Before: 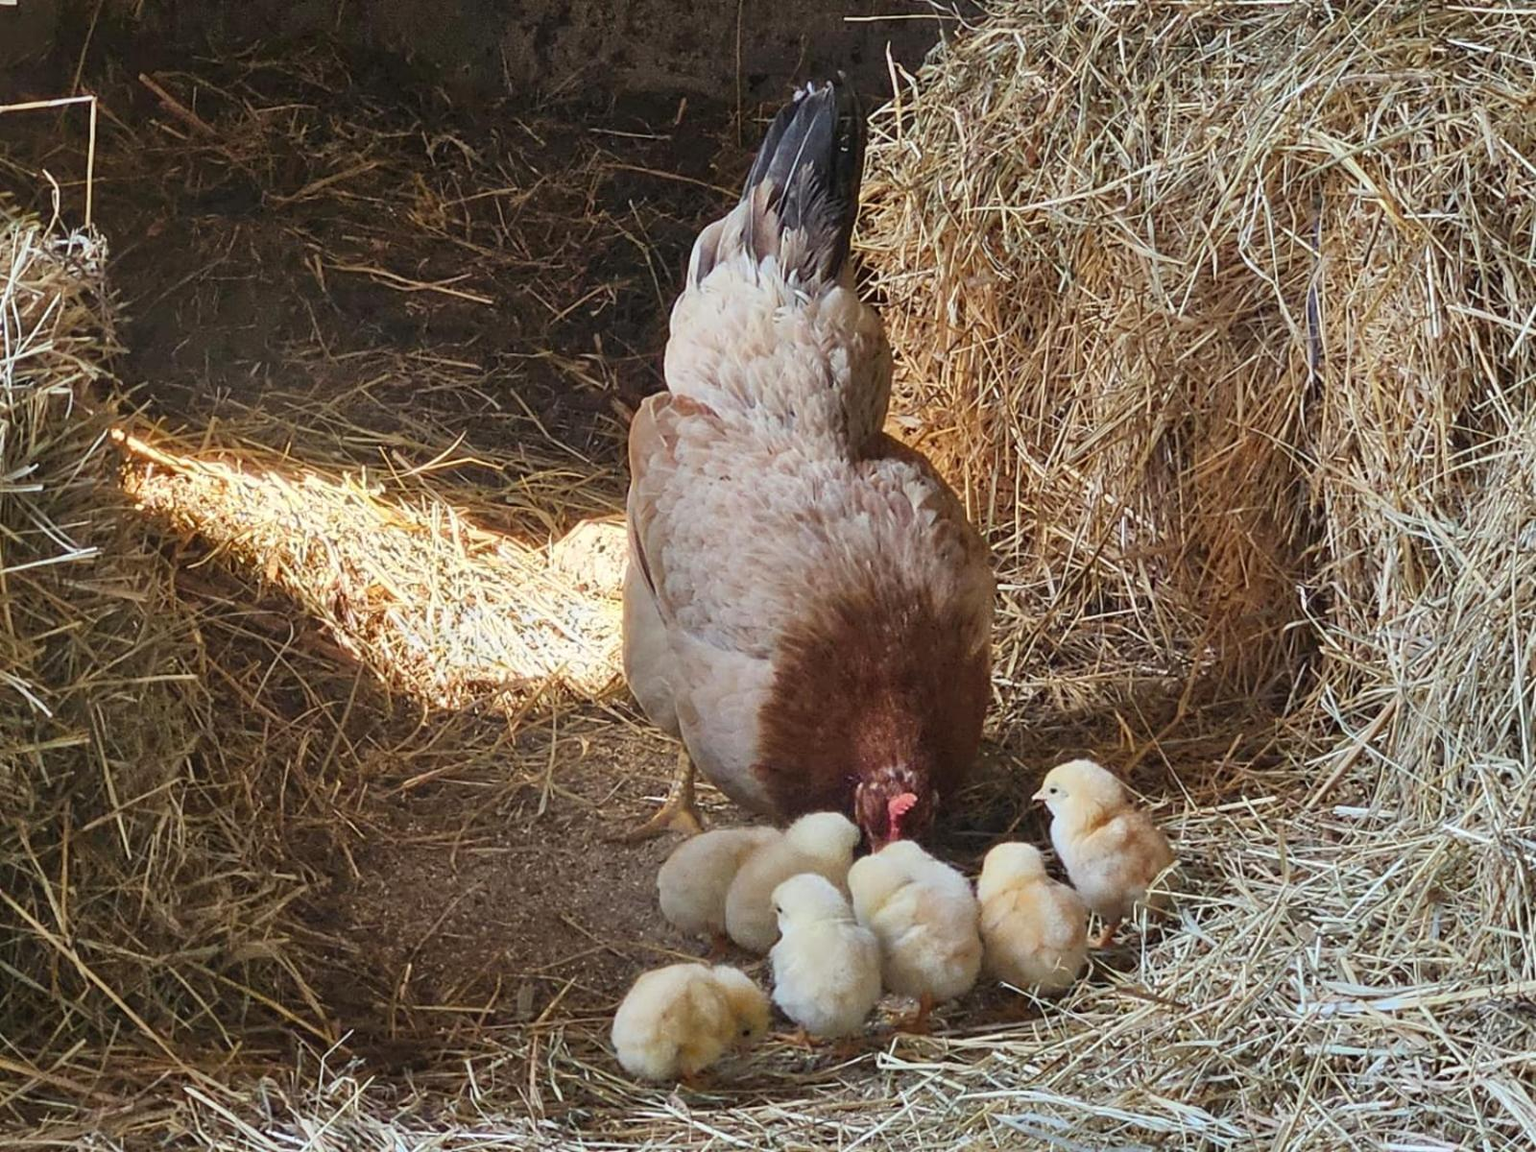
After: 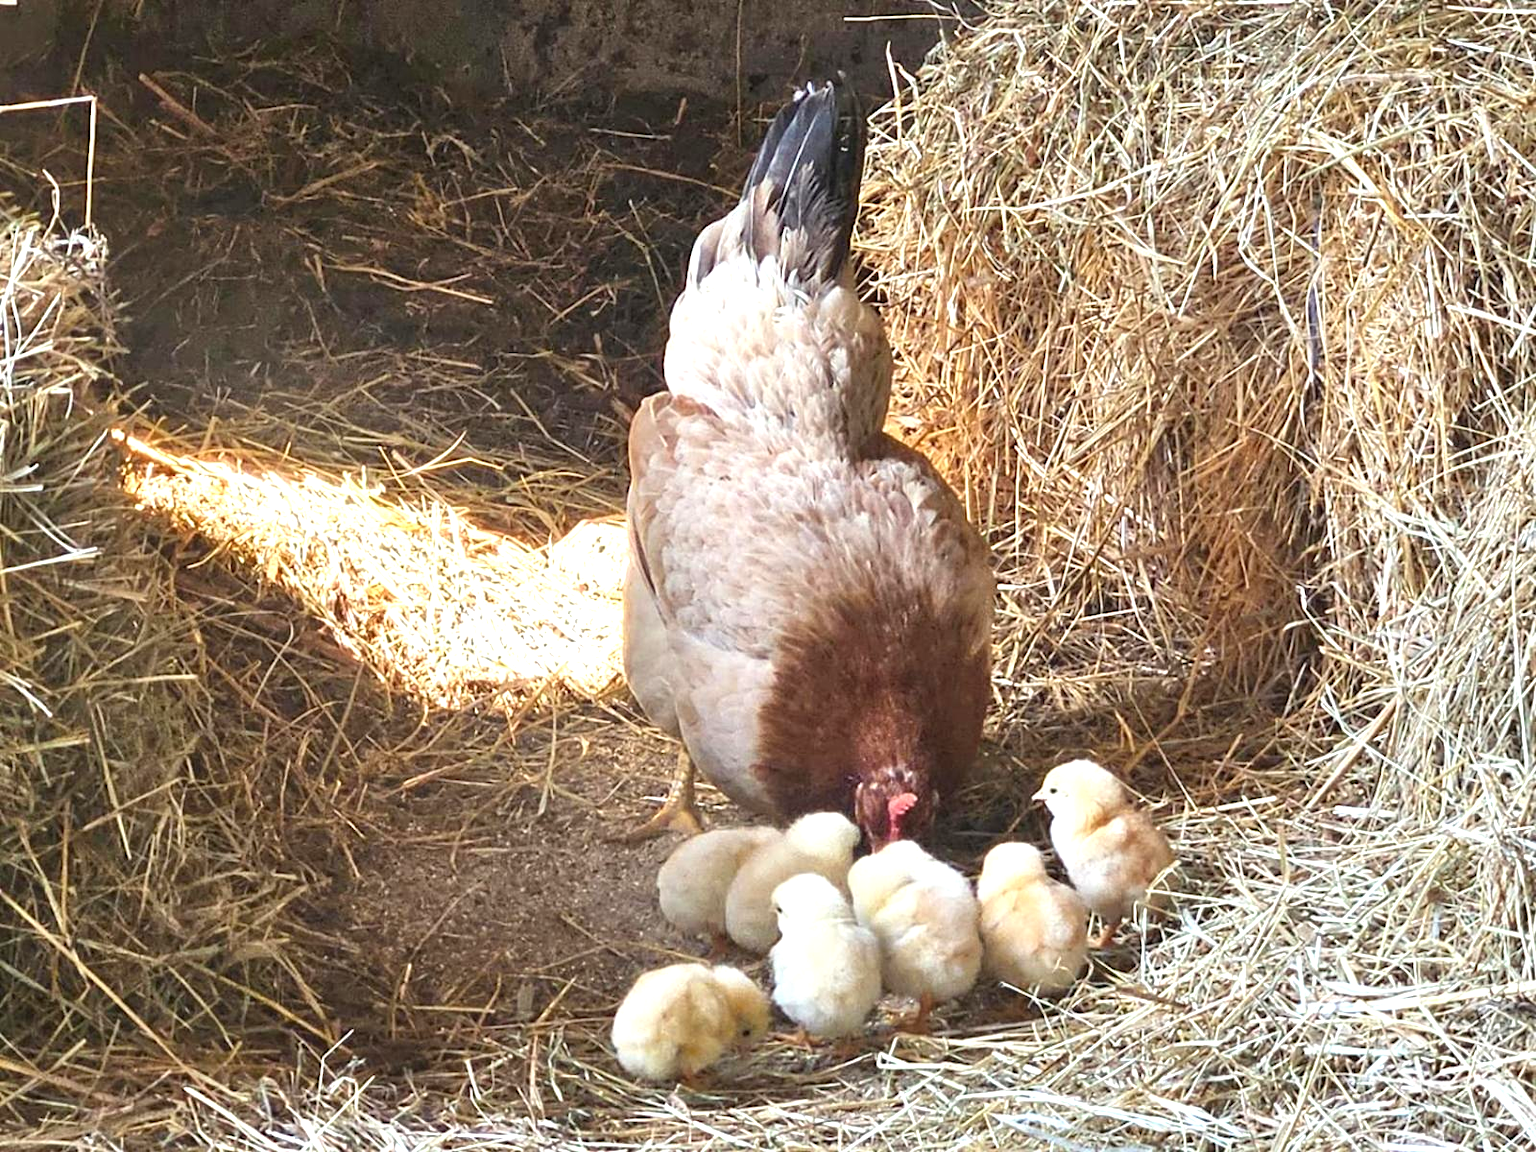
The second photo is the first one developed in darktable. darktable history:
exposure: exposure 0.999 EV, compensate highlight preservation false
color zones: curves: ch0 [(0.068, 0.464) (0.25, 0.5) (0.48, 0.508) (0.75, 0.536) (0.886, 0.476) (0.967, 0.456)]; ch1 [(0.066, 0.456) (0.25, 0.5) (0.616, 0.508) (0.746, 0.56) (0.934, 0.444)]
